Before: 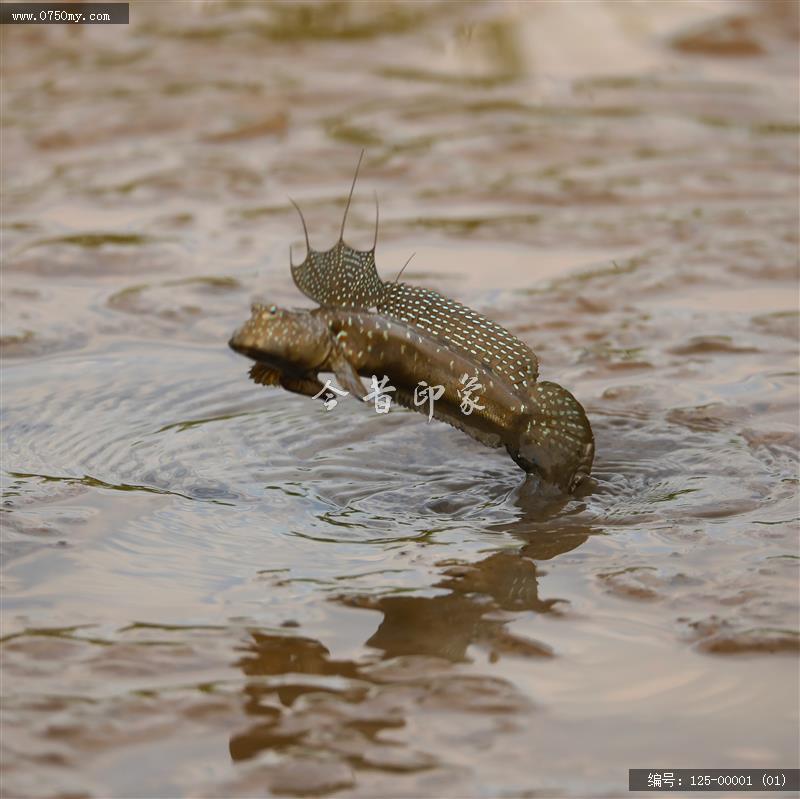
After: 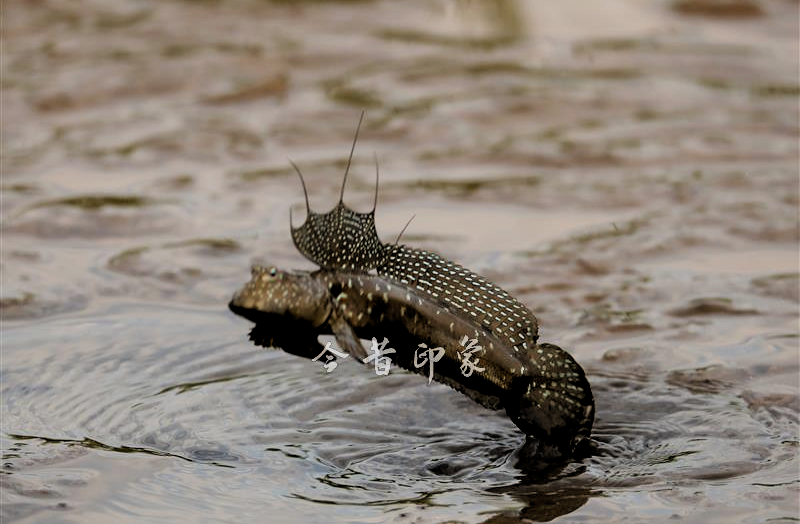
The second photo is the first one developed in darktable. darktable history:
crop and rotate: top 4.848%, bottom 29.503%
rgb levels: levels [[0.034, 0.472, 0.904], [0, 0.5, 1], [0, 0.5, 1]]
filmic rgb: middle gray luminance 21.73%, black relative exposure -14 EV, white relative exposure 2.96 EV, threshold 6 EV, target black luminance 0%, hardness 8.81, latitude 59.69%, contrast 1.208, highlights saturation mix 5%, shadows ↔ highlights balance 41.6%, add noise in highlights 0, color science v3 (2019), use custom middle-gray values true, iterations of high-quality reconstruction 0, contrast in highlights soft, enable highlight reconstruction true
